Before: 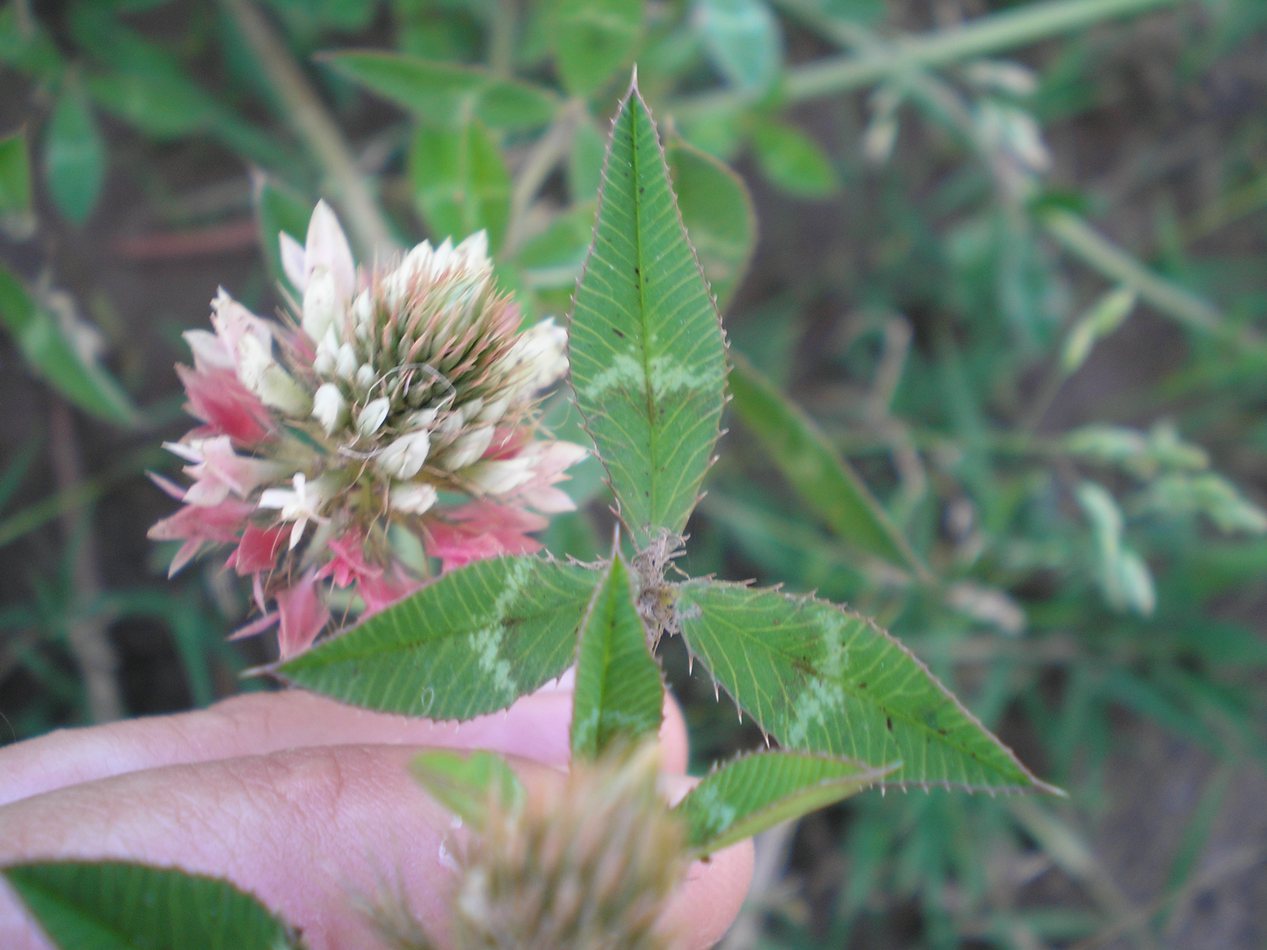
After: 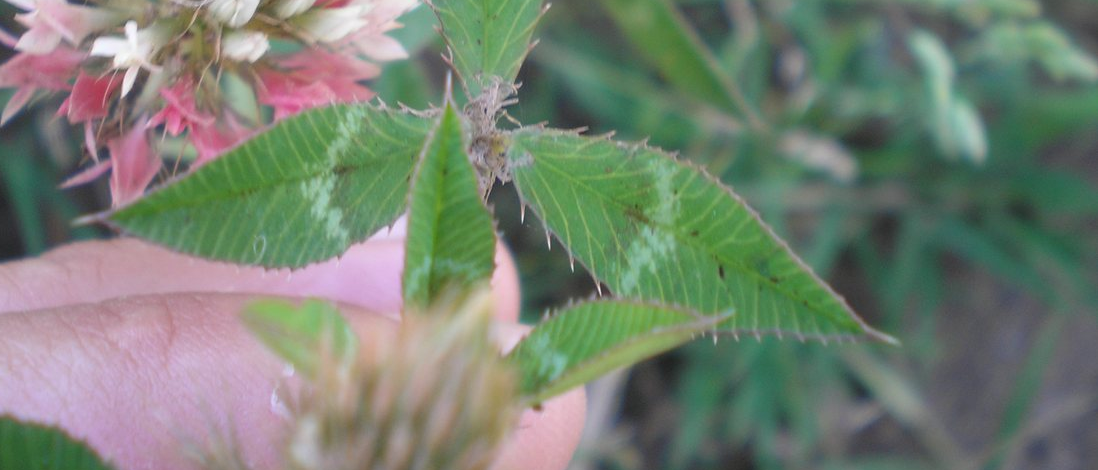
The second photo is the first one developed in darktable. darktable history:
crop and rotate: left 13.269%, top 47.708%, bottom 2.815%
